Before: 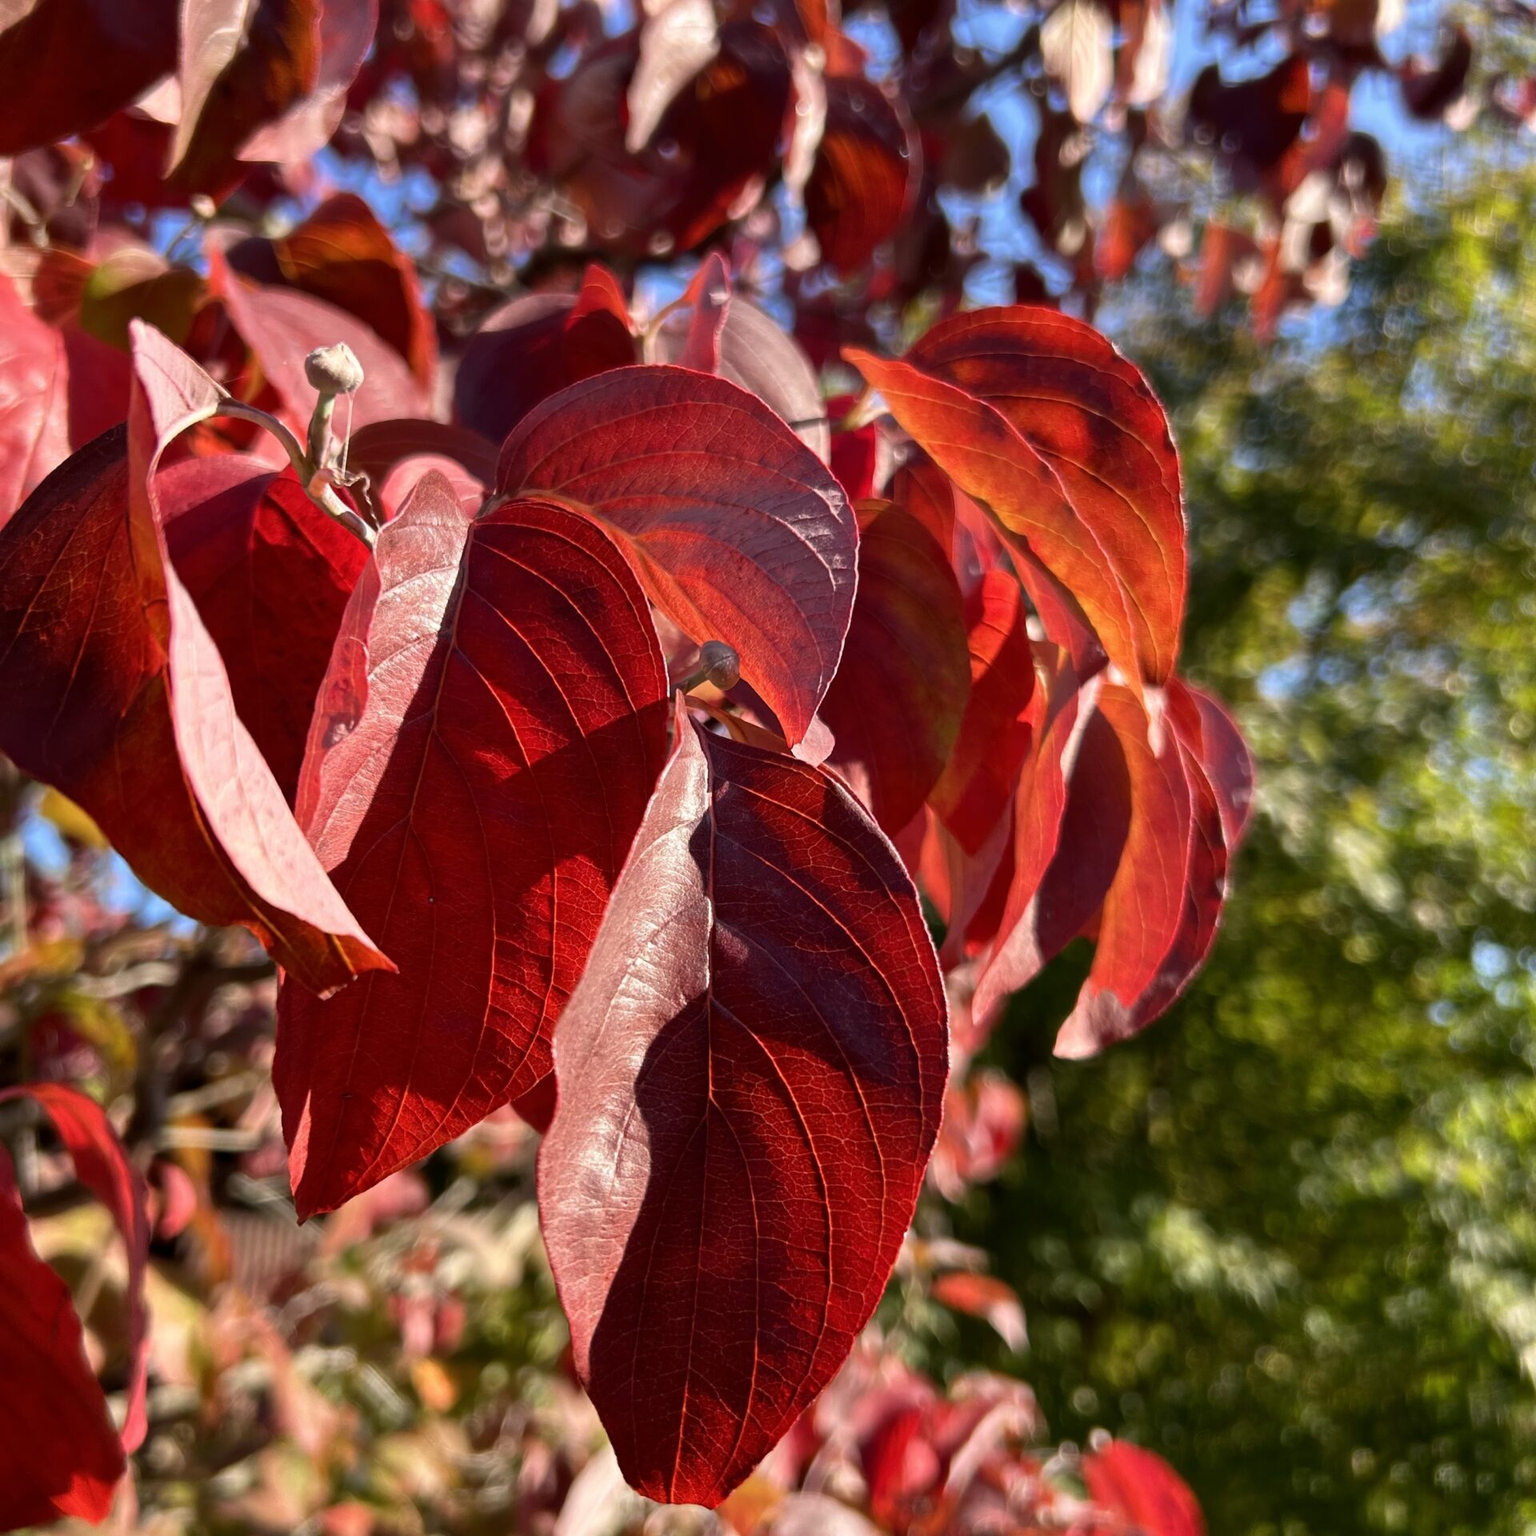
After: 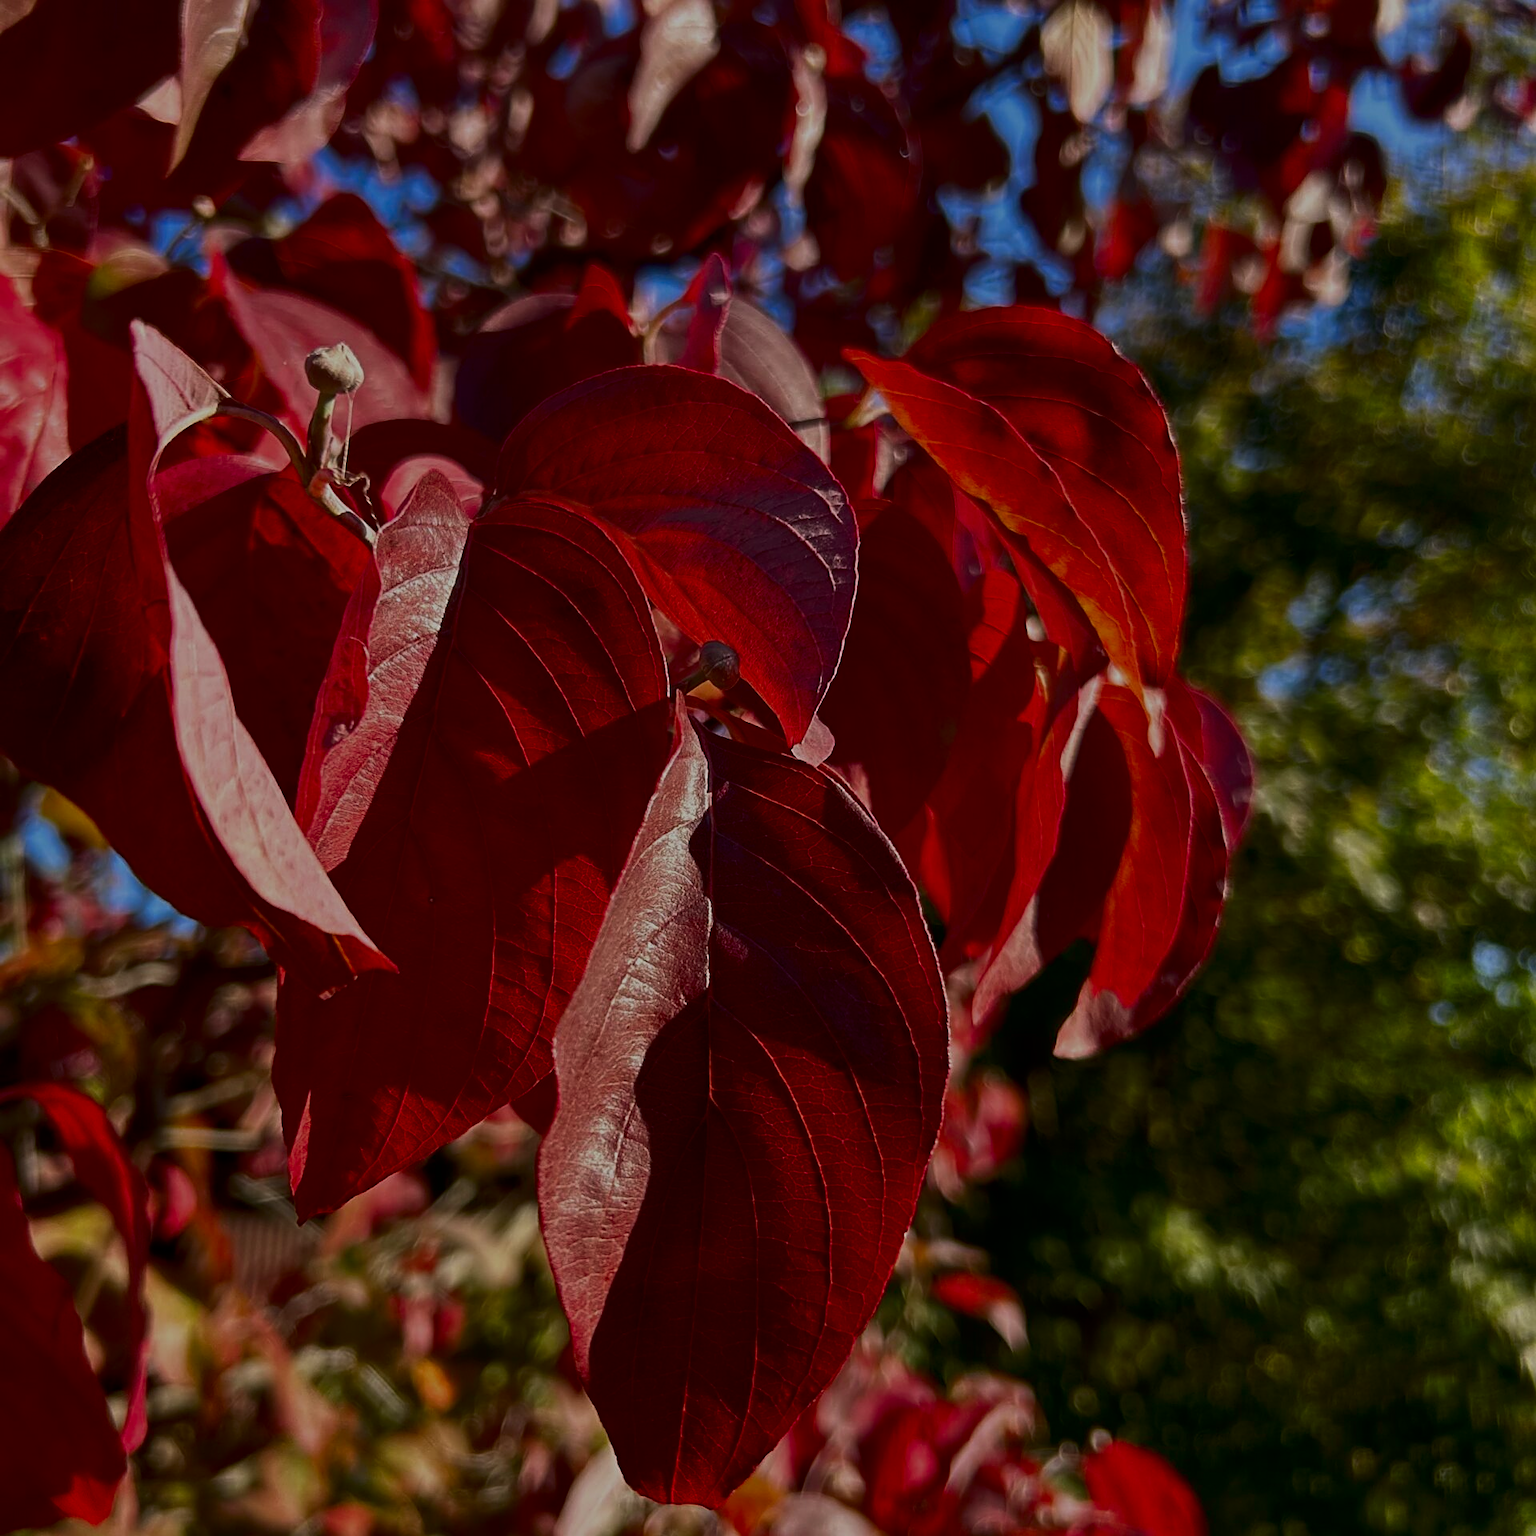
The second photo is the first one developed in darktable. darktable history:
contrast brightness saturation: brightness -0.246, saturation 0.205
exposure: black level correction 0, exposure -0.846 EV, compensate exposure bias true, compensate highlight preservation false
sharpen: on, module defaults
